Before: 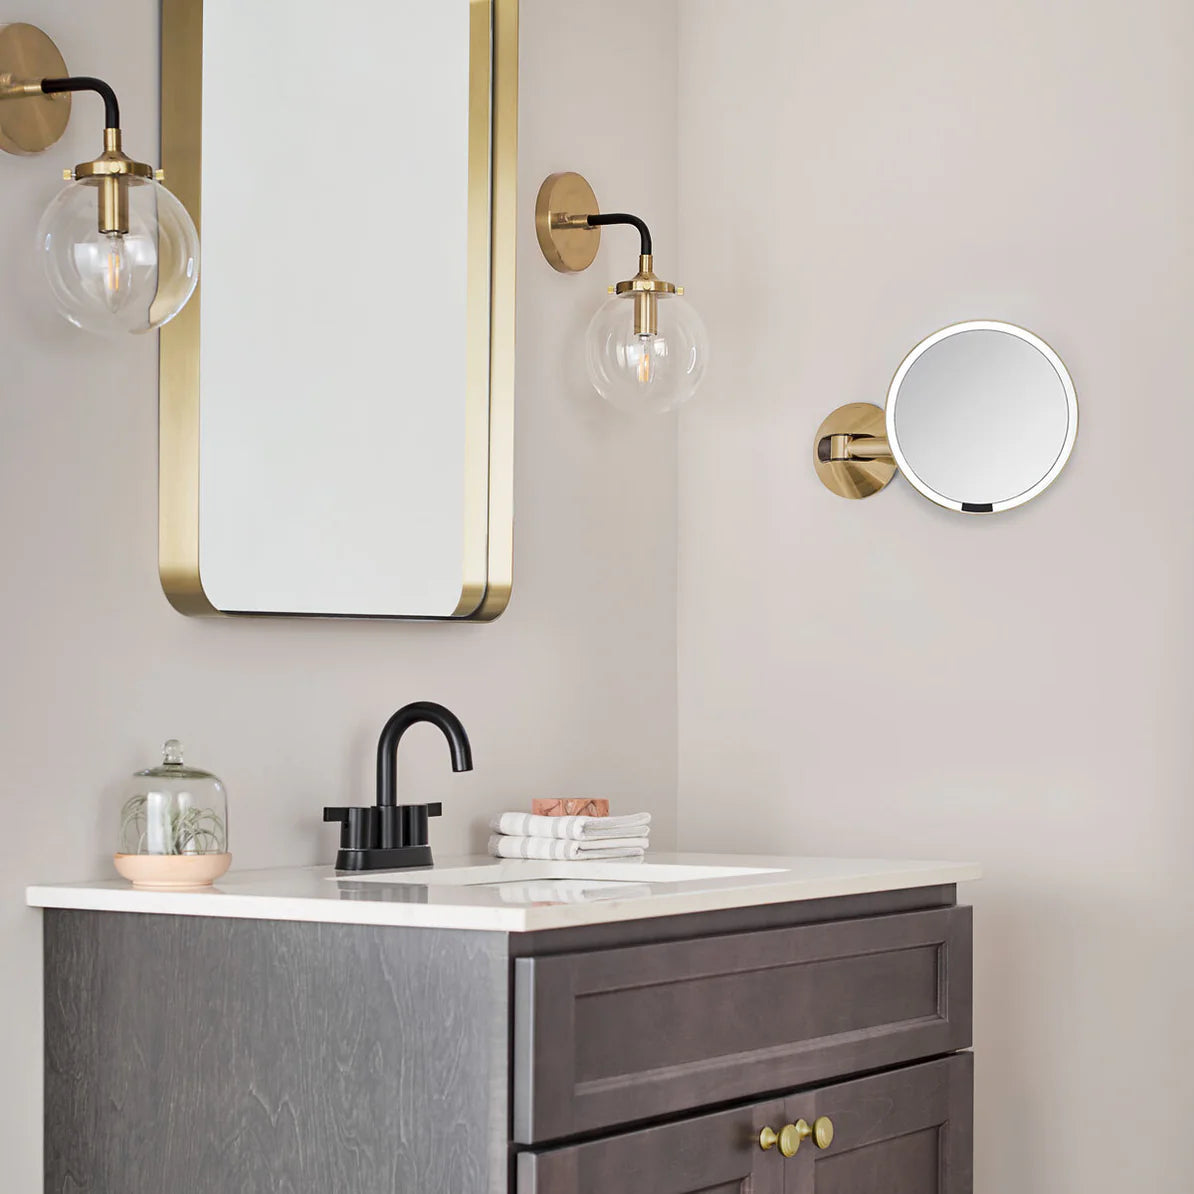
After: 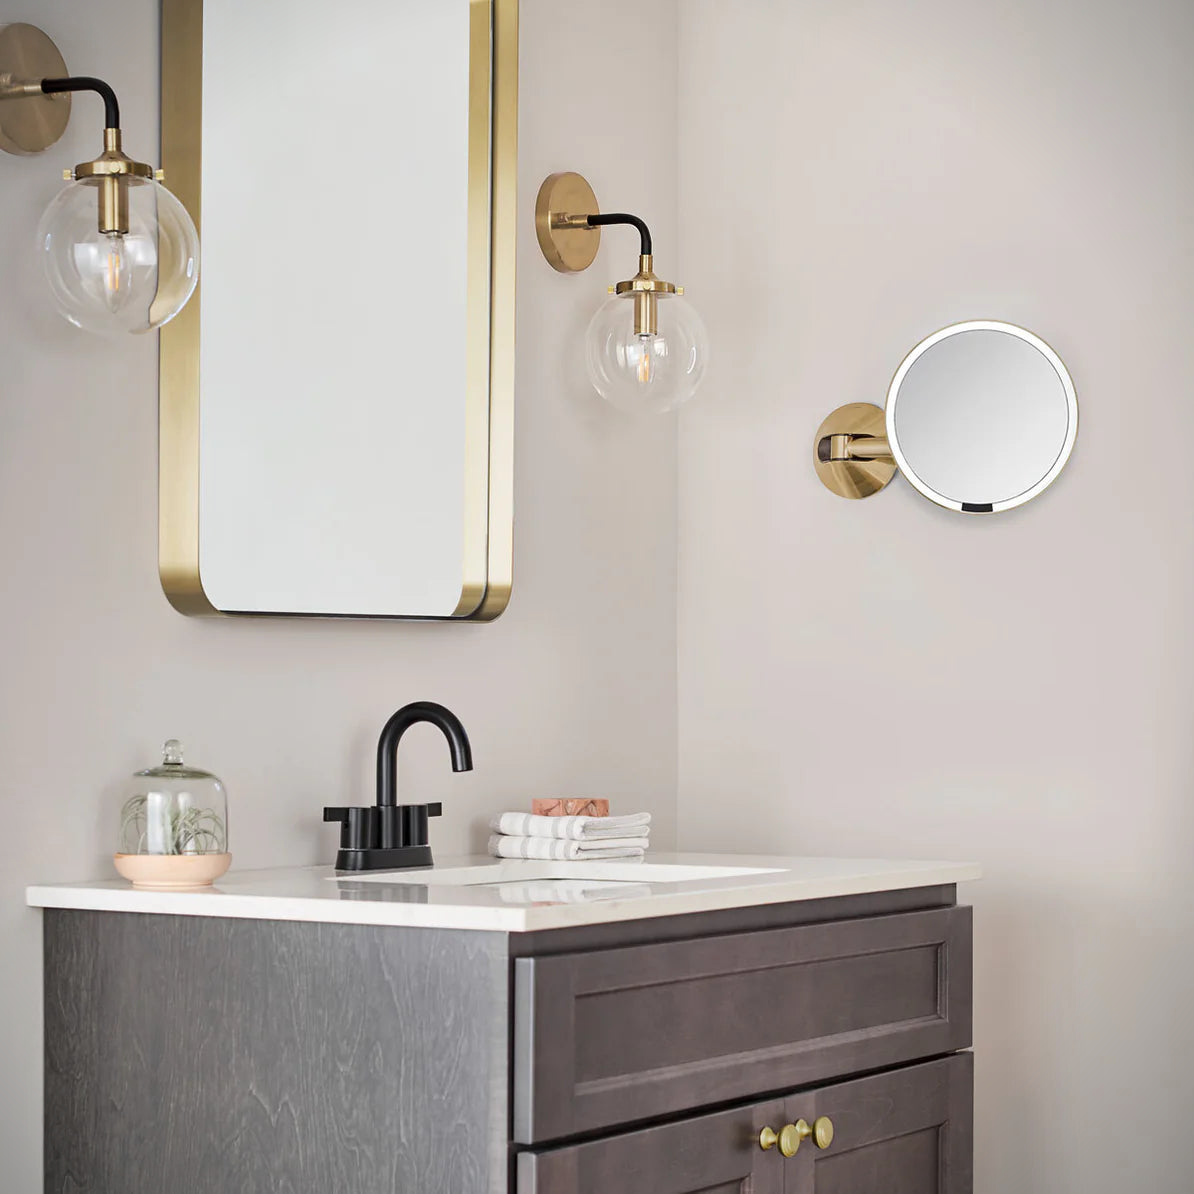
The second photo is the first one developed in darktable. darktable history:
vignetting: fall-off start 100%
